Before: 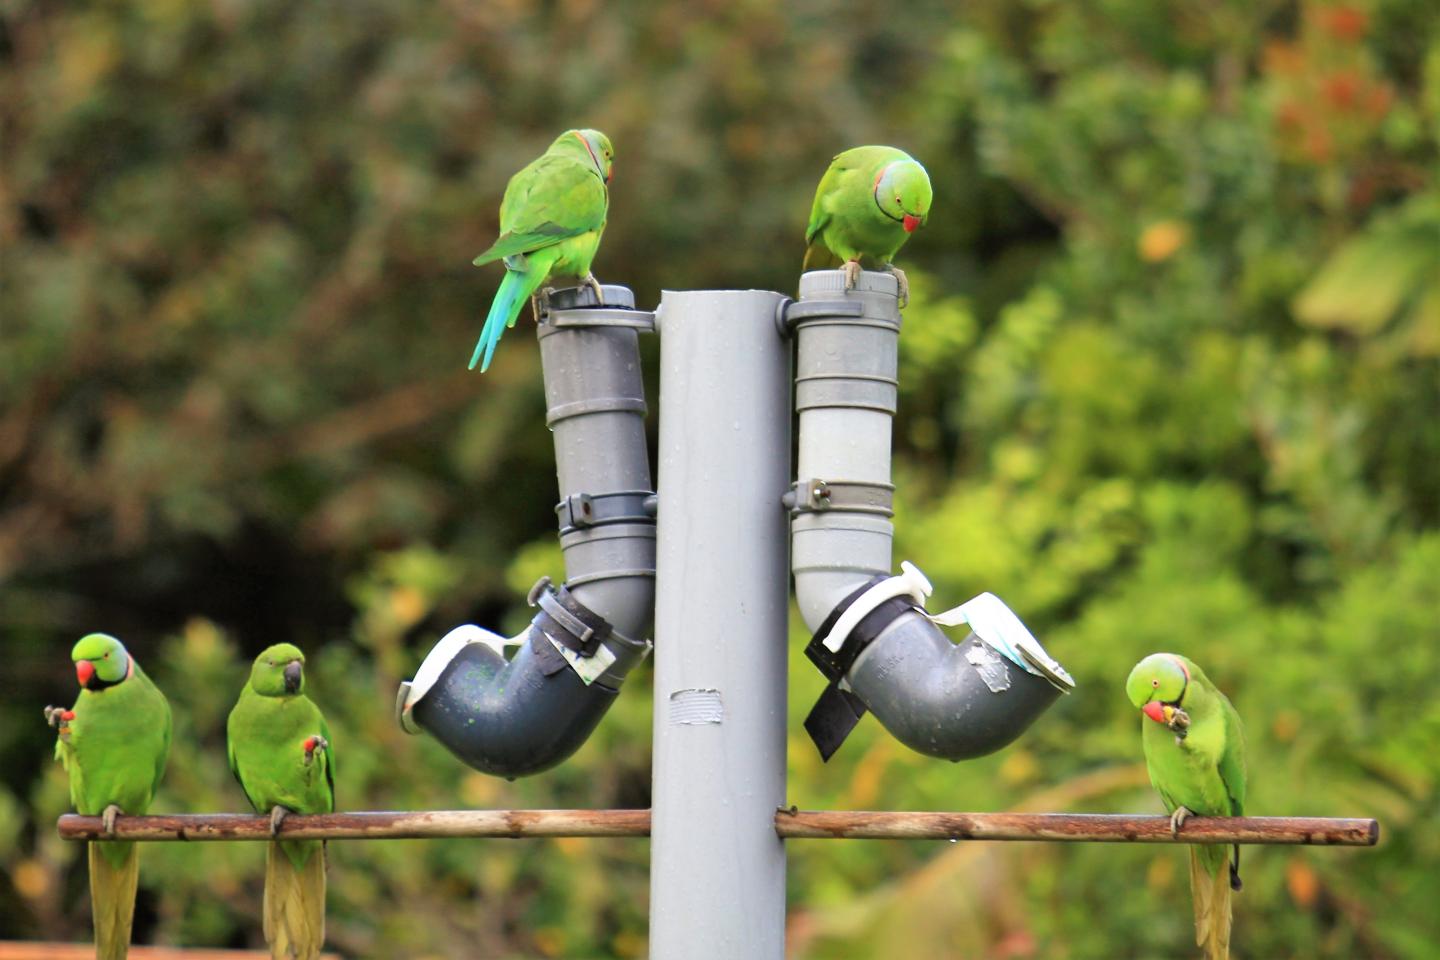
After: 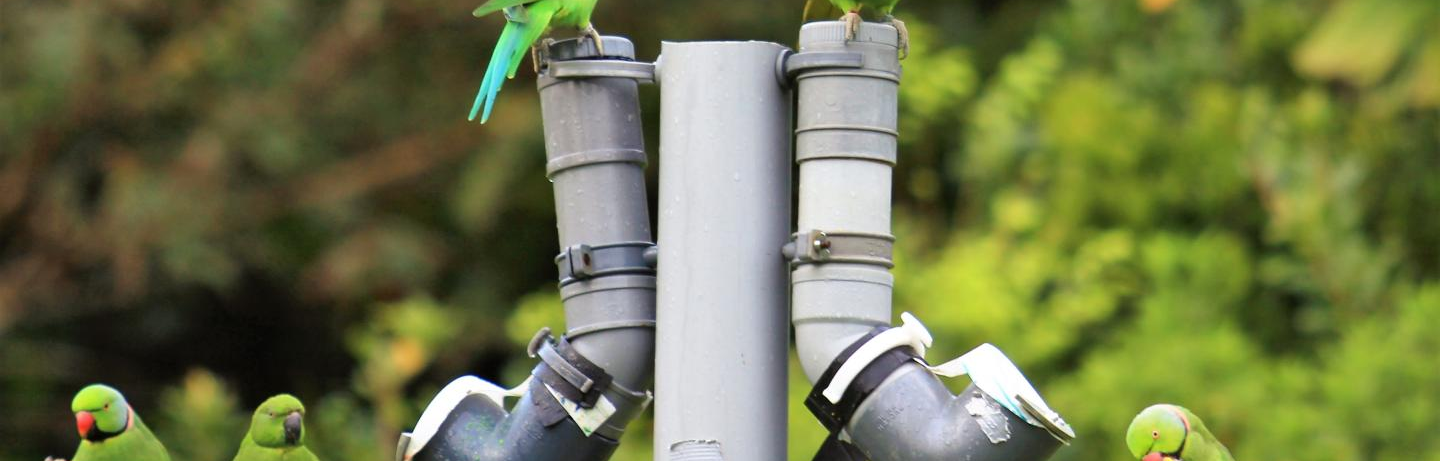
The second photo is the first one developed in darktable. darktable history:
crop and rotate: top 25.977%, bottom 25.957%
